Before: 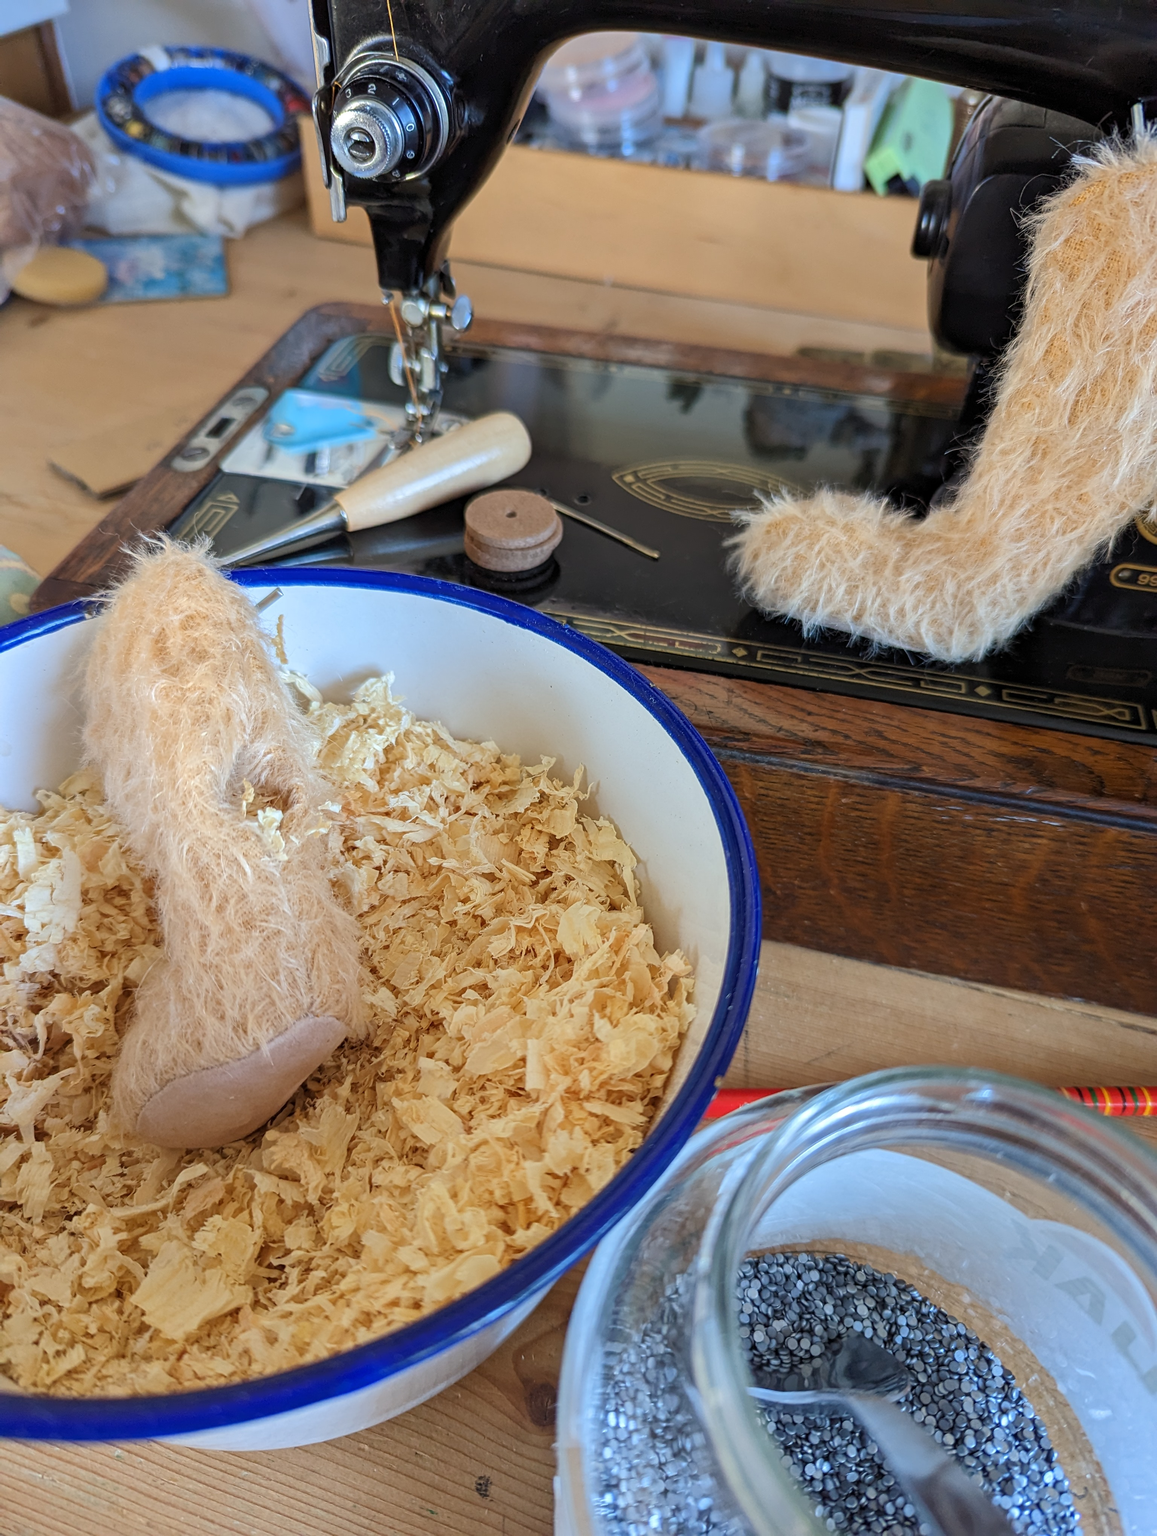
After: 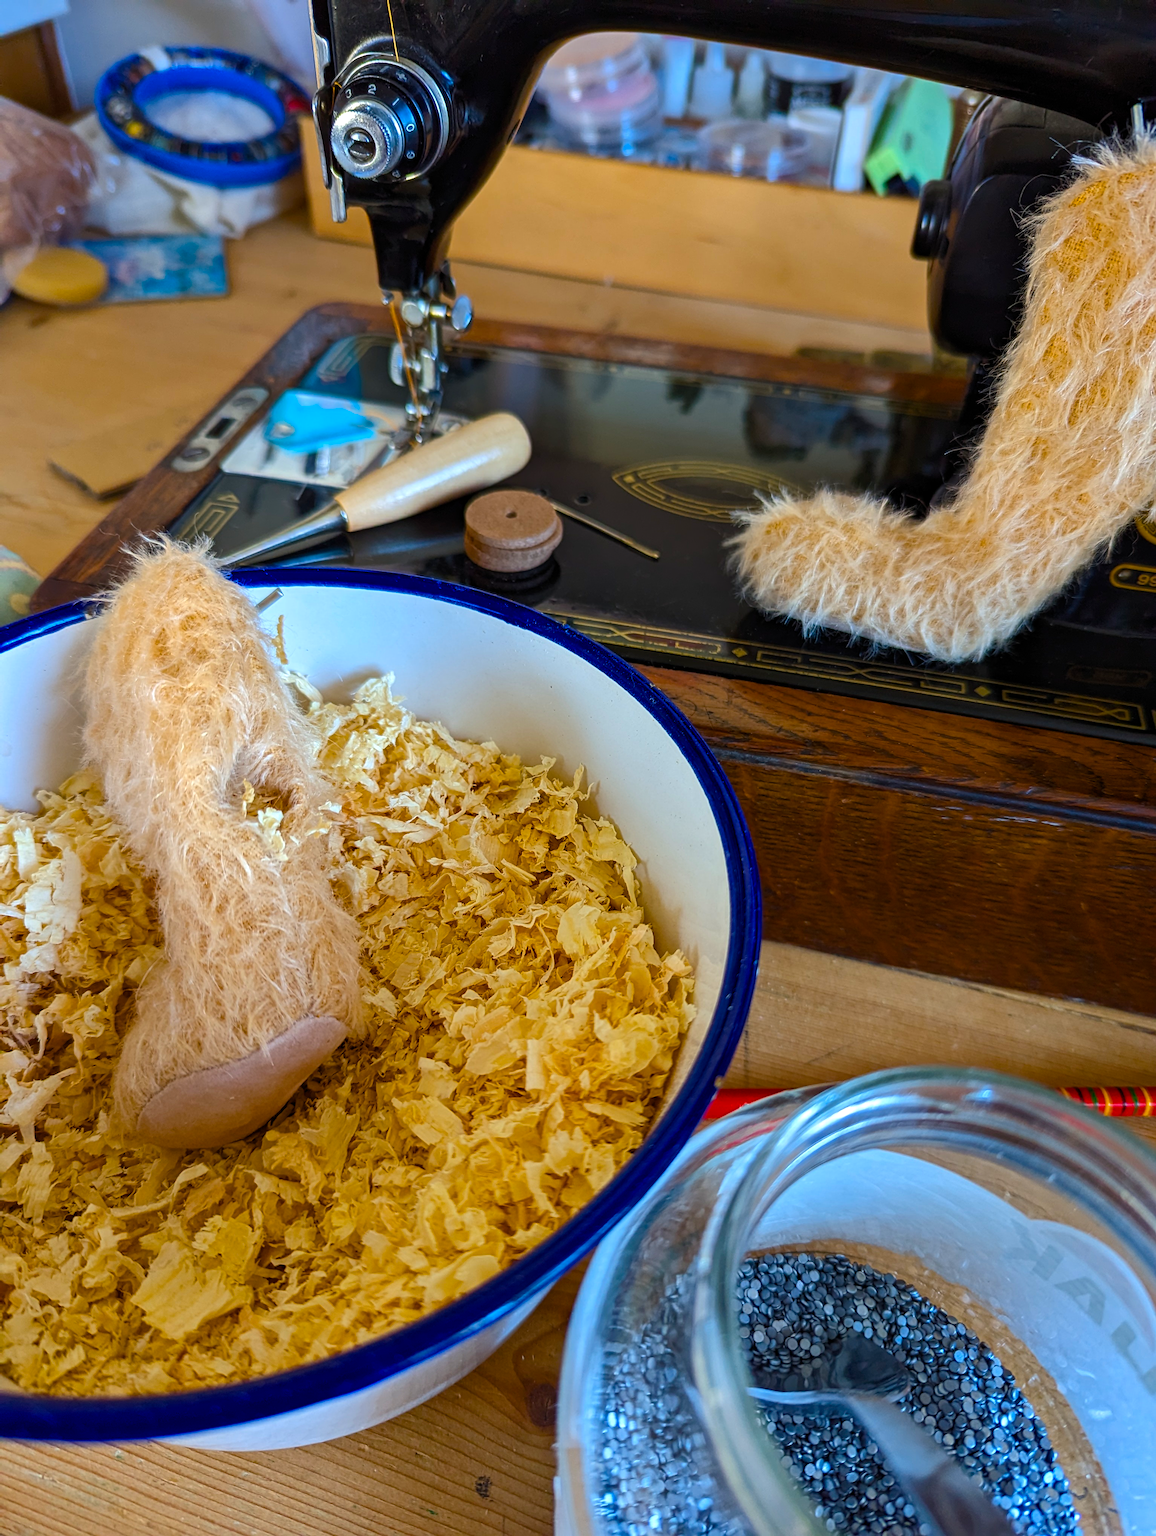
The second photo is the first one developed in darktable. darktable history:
color balance rgb: linear chroma grading › global chroma 9%, perceptual saturation grading › global saturation 36%, perceptual saturation grading › shadows 35%, perceptual brilliance grading › global brilliance 15%, perceptual brilliance grading › shadows -35%, global vibrance 15%
exposure: exposure -0.36 EV, compensate highlight preservation false
